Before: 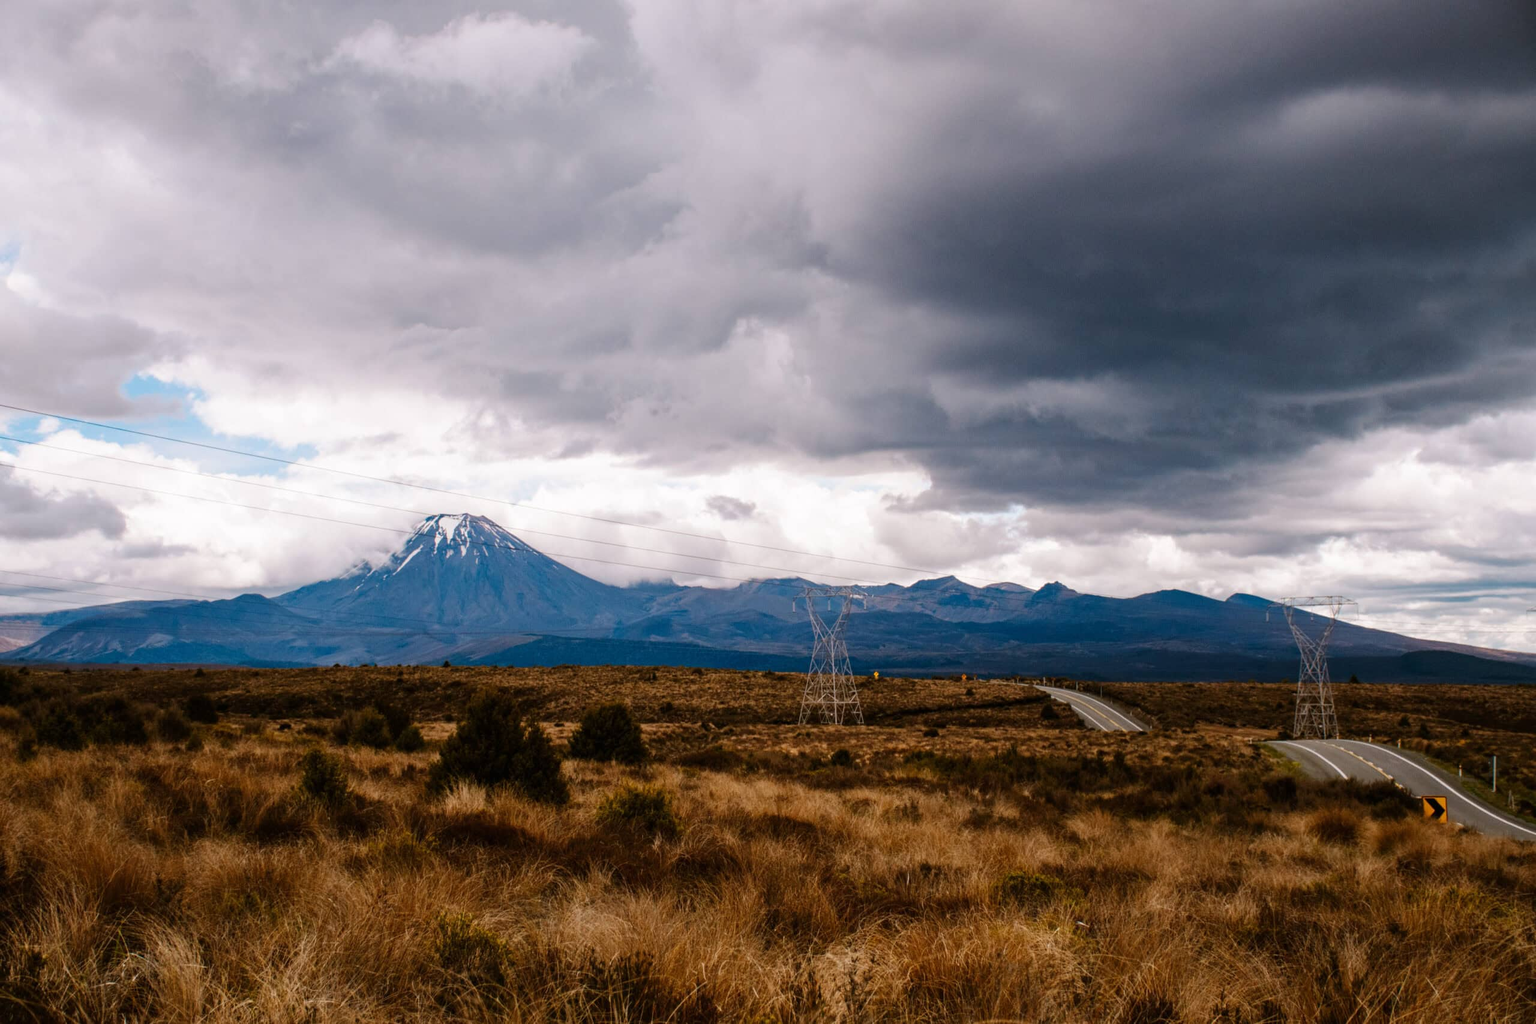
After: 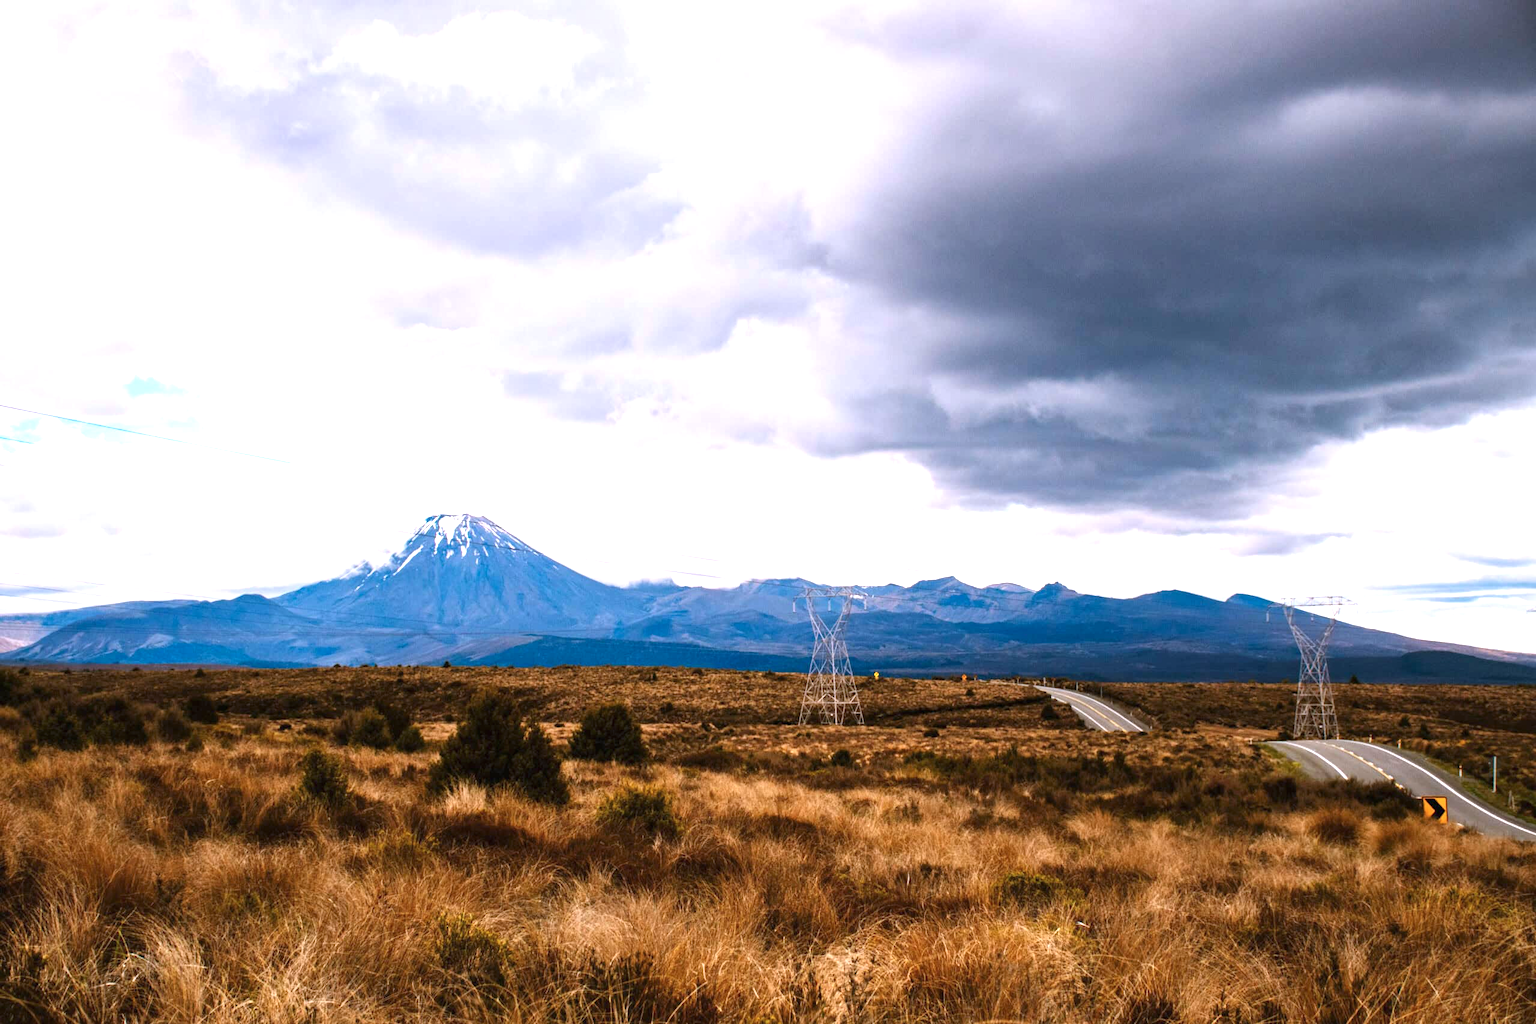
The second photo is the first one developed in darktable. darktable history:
color calibration: illuminant as shot in camera, x 0.358, y 0.373, temperature 4628.91 K
exposure: black level correction 0, exposure 1.2 EV, compensate exposure bias true, compensate highlight preservation false
